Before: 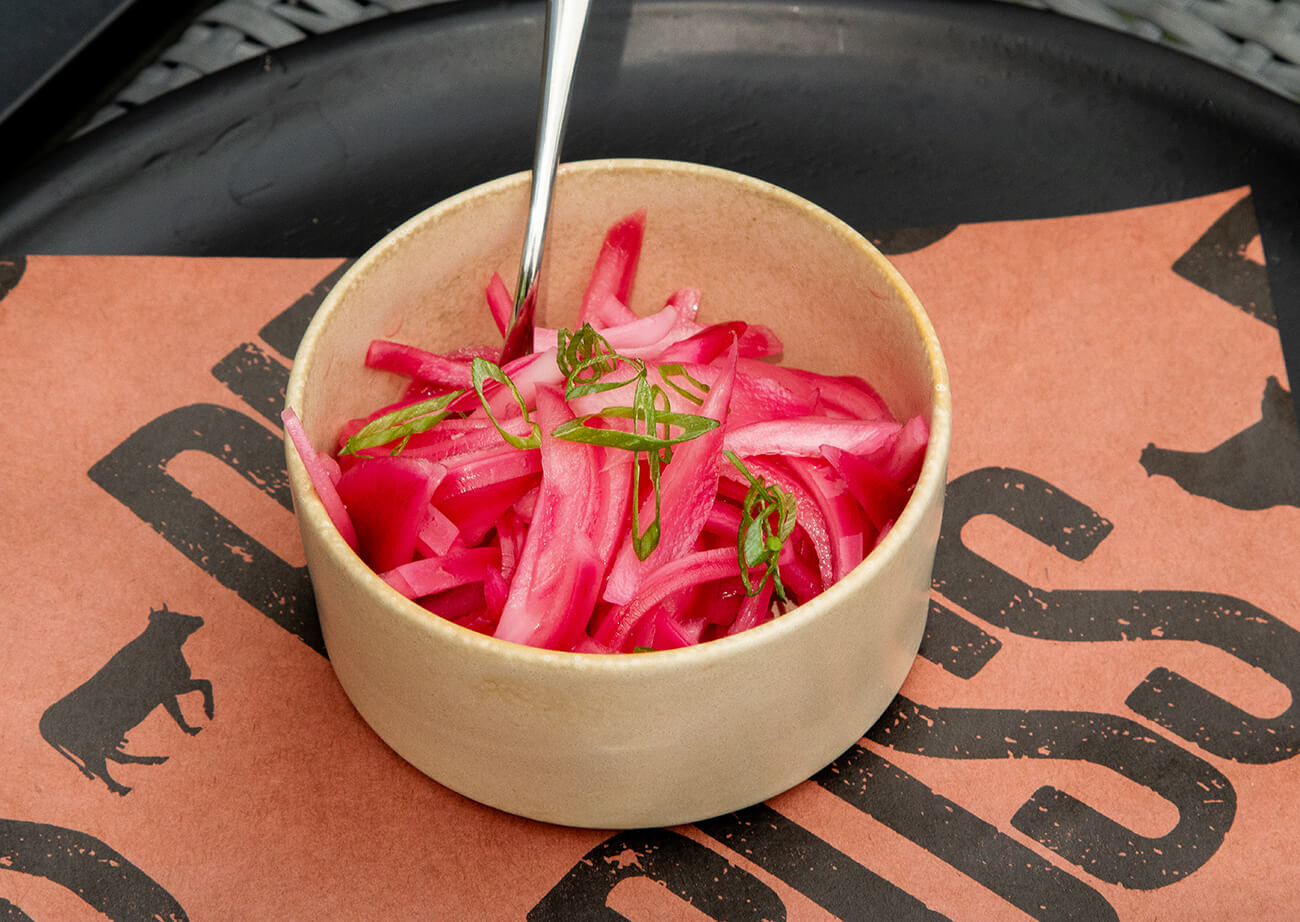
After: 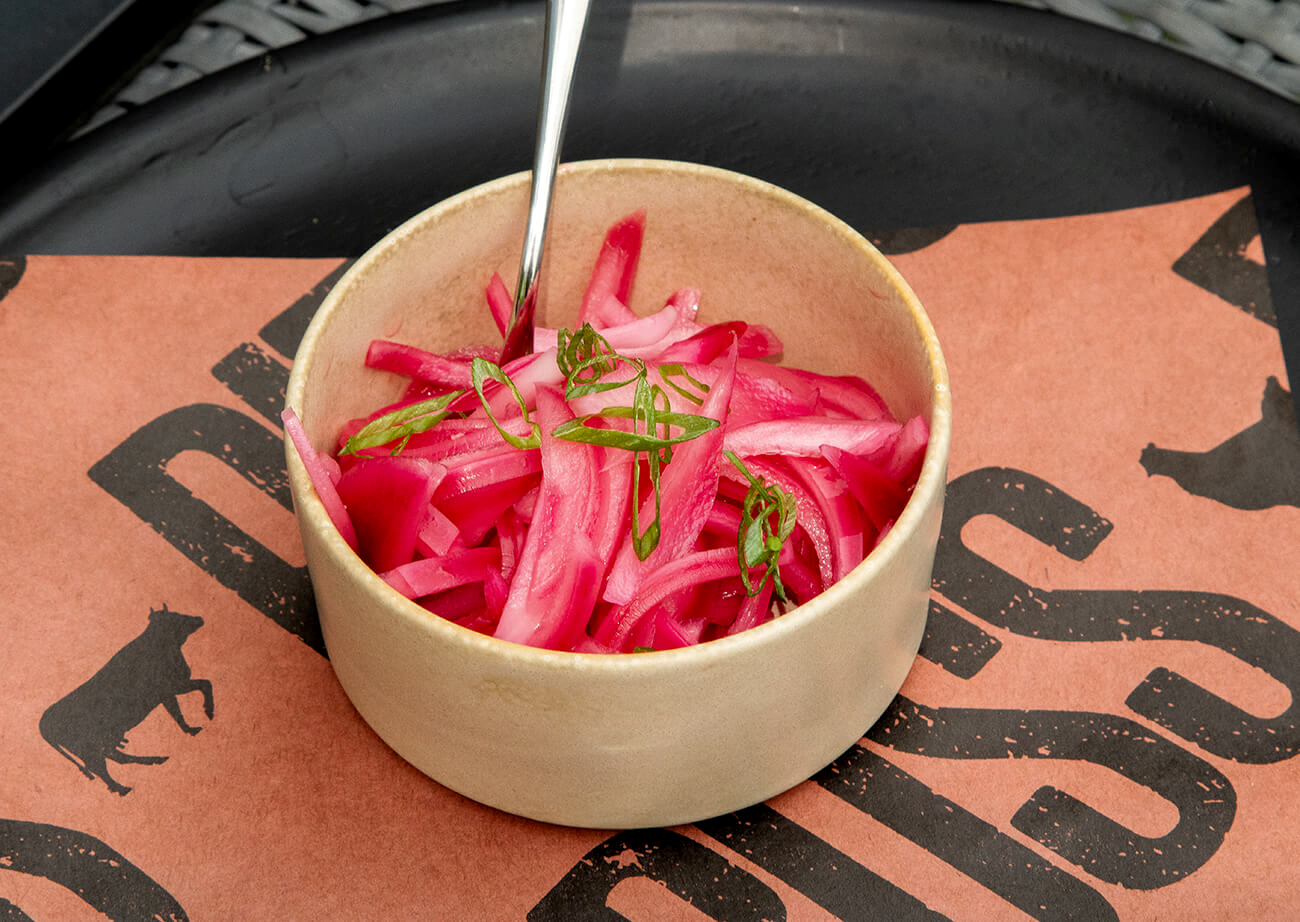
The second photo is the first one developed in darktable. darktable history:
local contrast: highlights 104%, shadows 103%, detail 119%, midtone range 0.2
